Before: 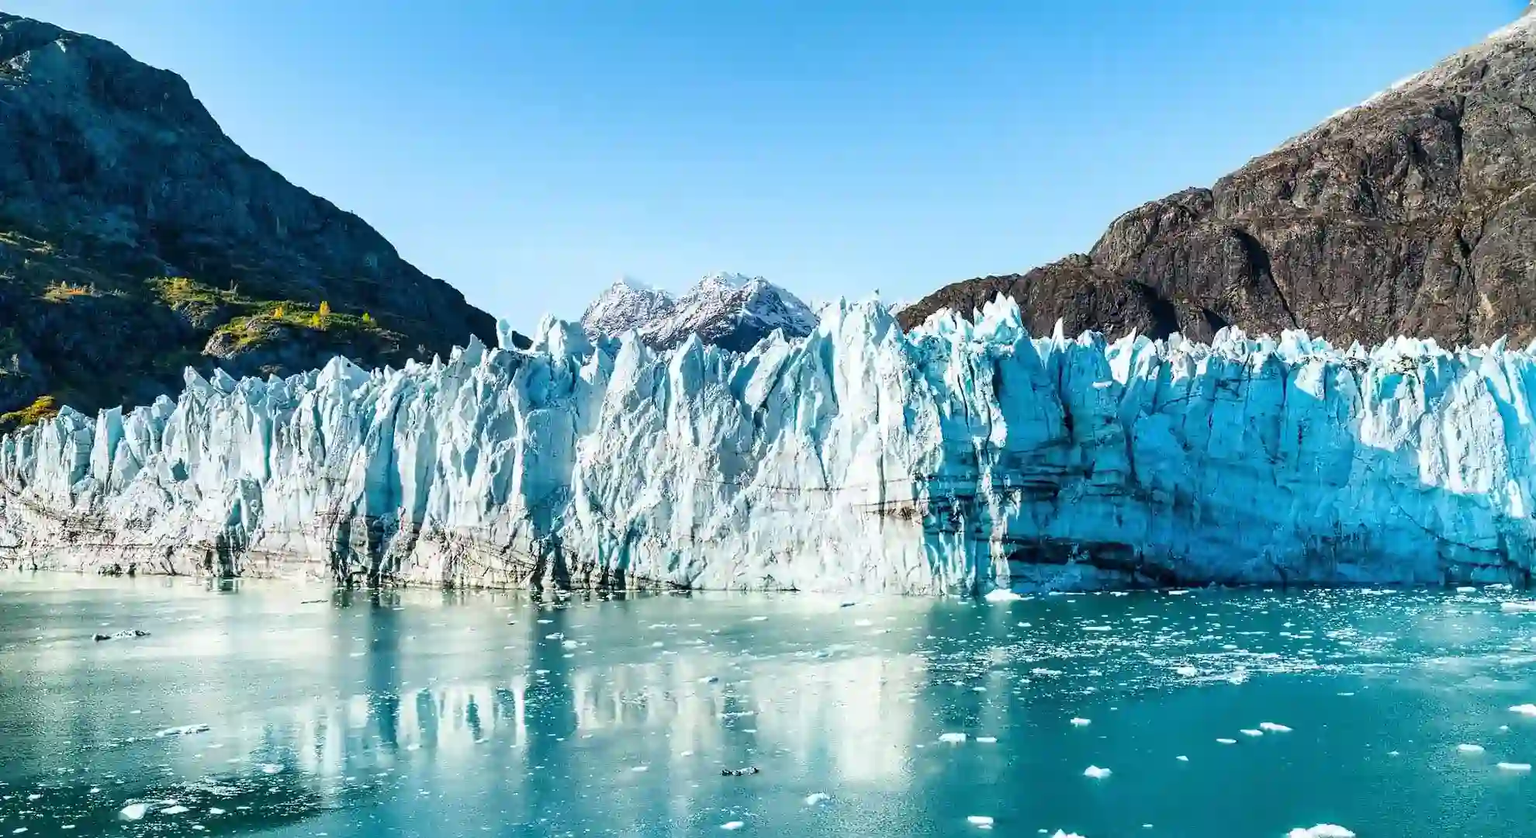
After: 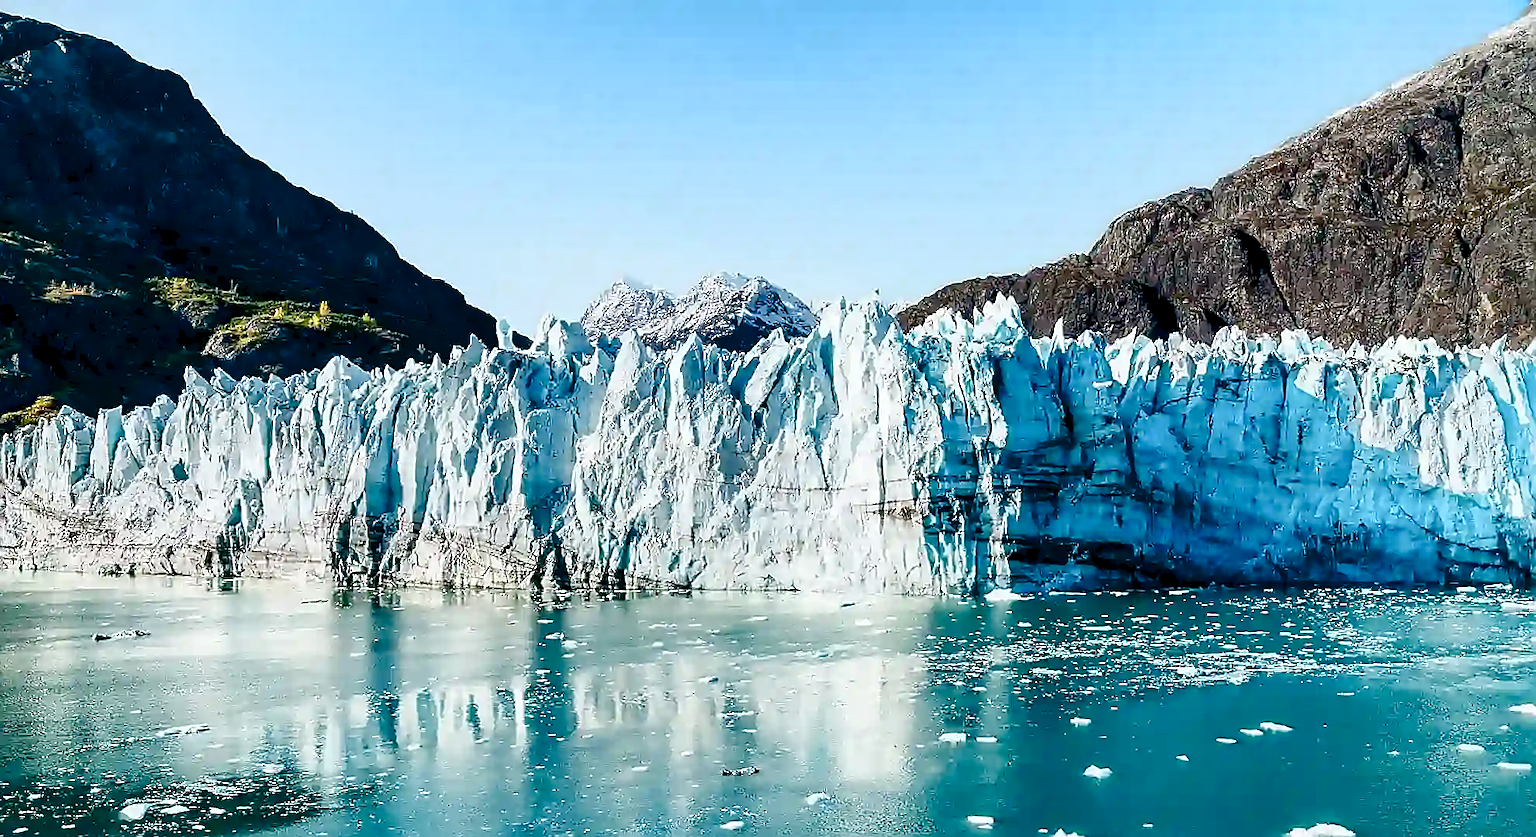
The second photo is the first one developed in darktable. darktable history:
color balance rgb: global offset › luminance -0.887%, perceptual saturation grading › global saturation 20%, perceptual saturation grading › highlights -49.77%, perceptual saturation grading › shadows 24.725%, global vibrance 7.039%, saturation formula JzAzBz (2021)
sharpen: radius 1.429, amount 1.234, threshold 0.753
